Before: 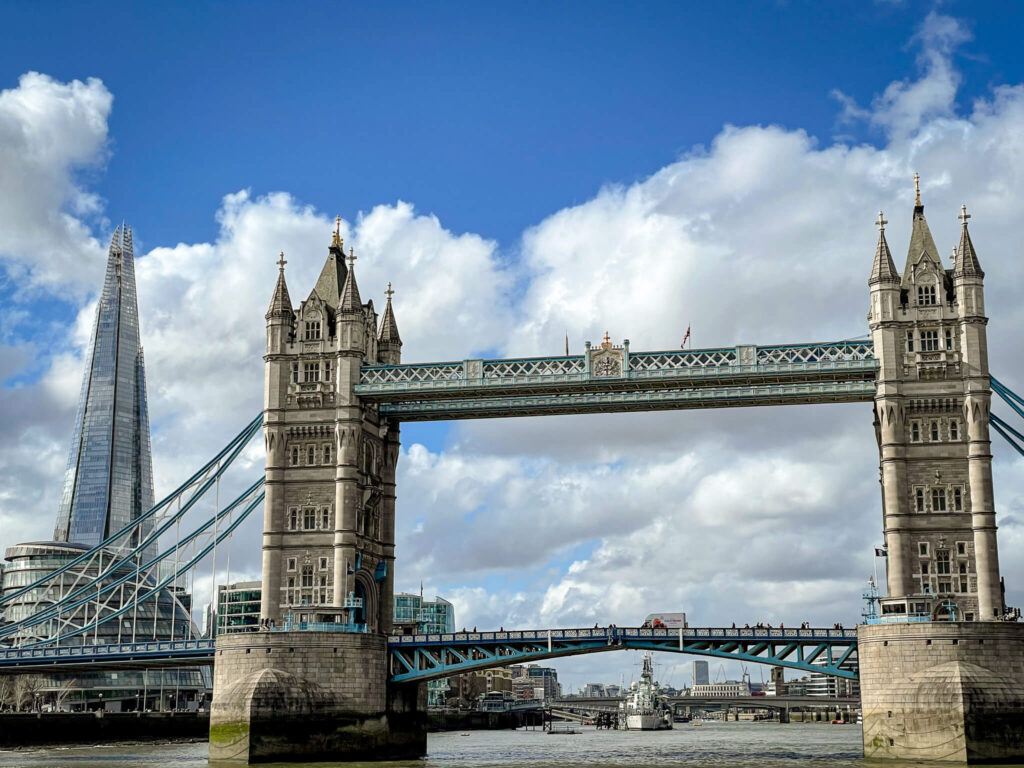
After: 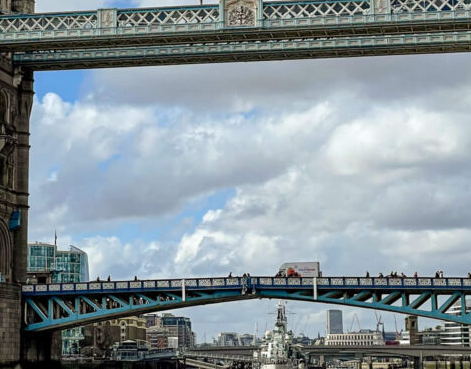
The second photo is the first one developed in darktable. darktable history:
crop: left 35.776%, top 45.734%, right 18.149%, bottom 6.215%
